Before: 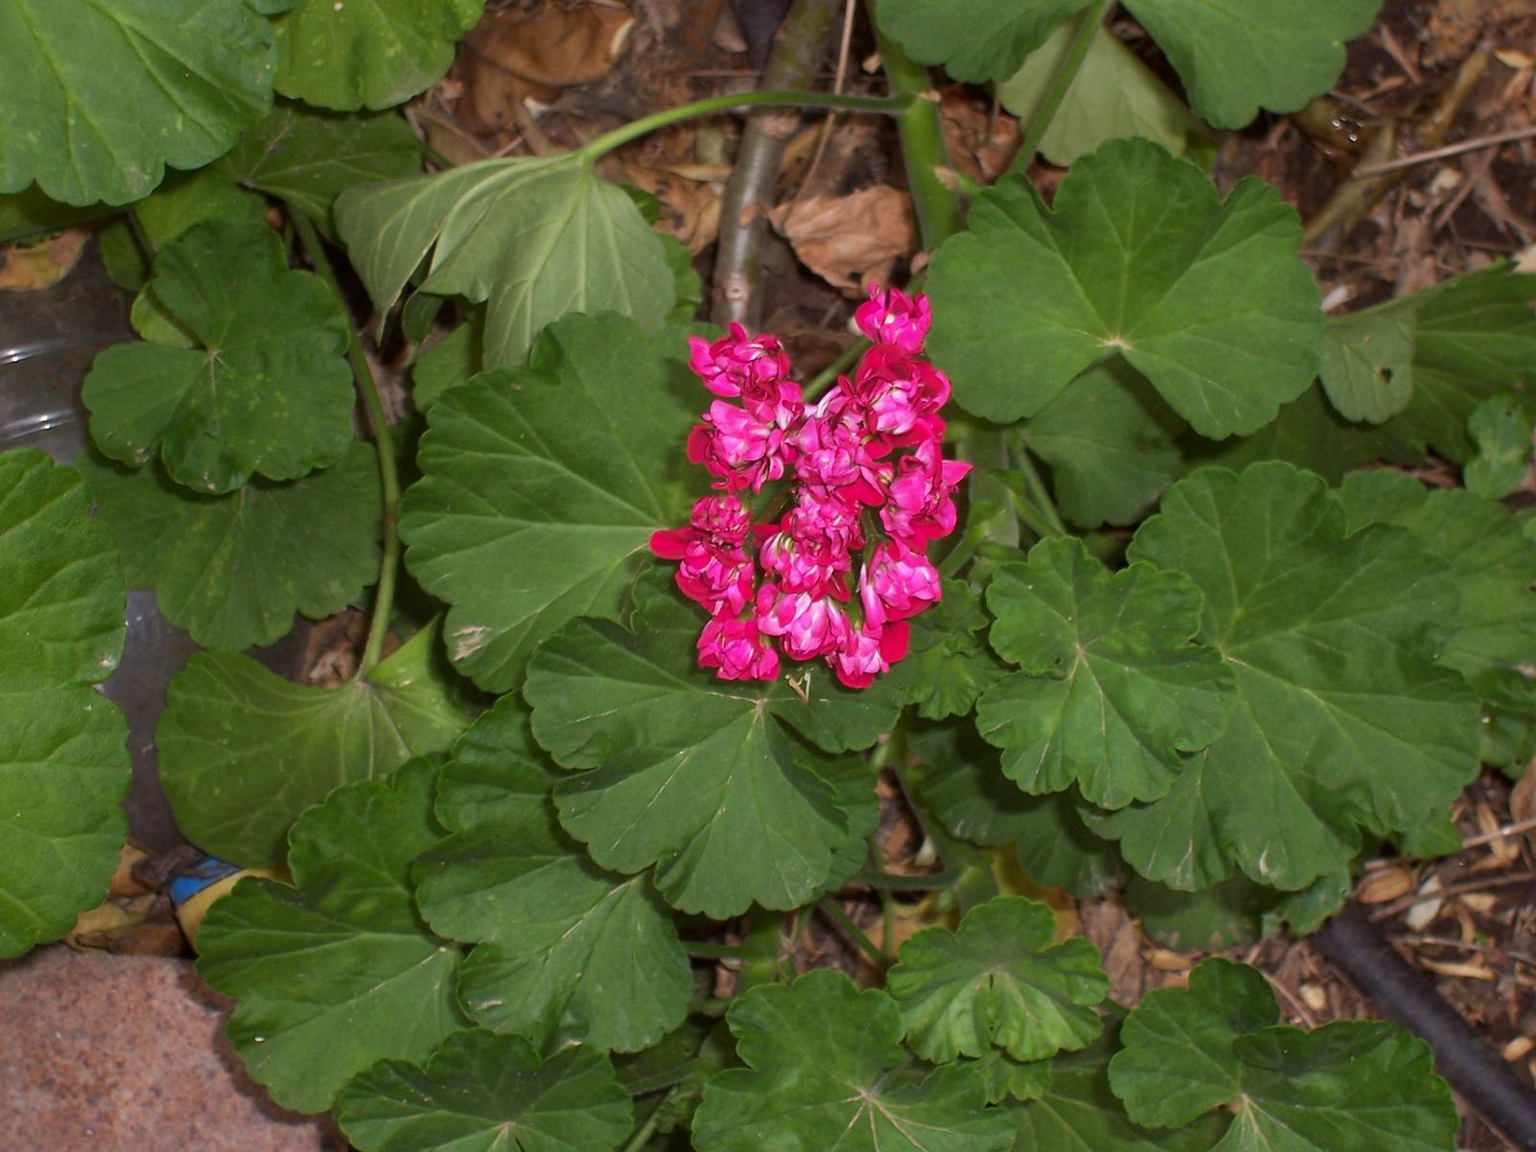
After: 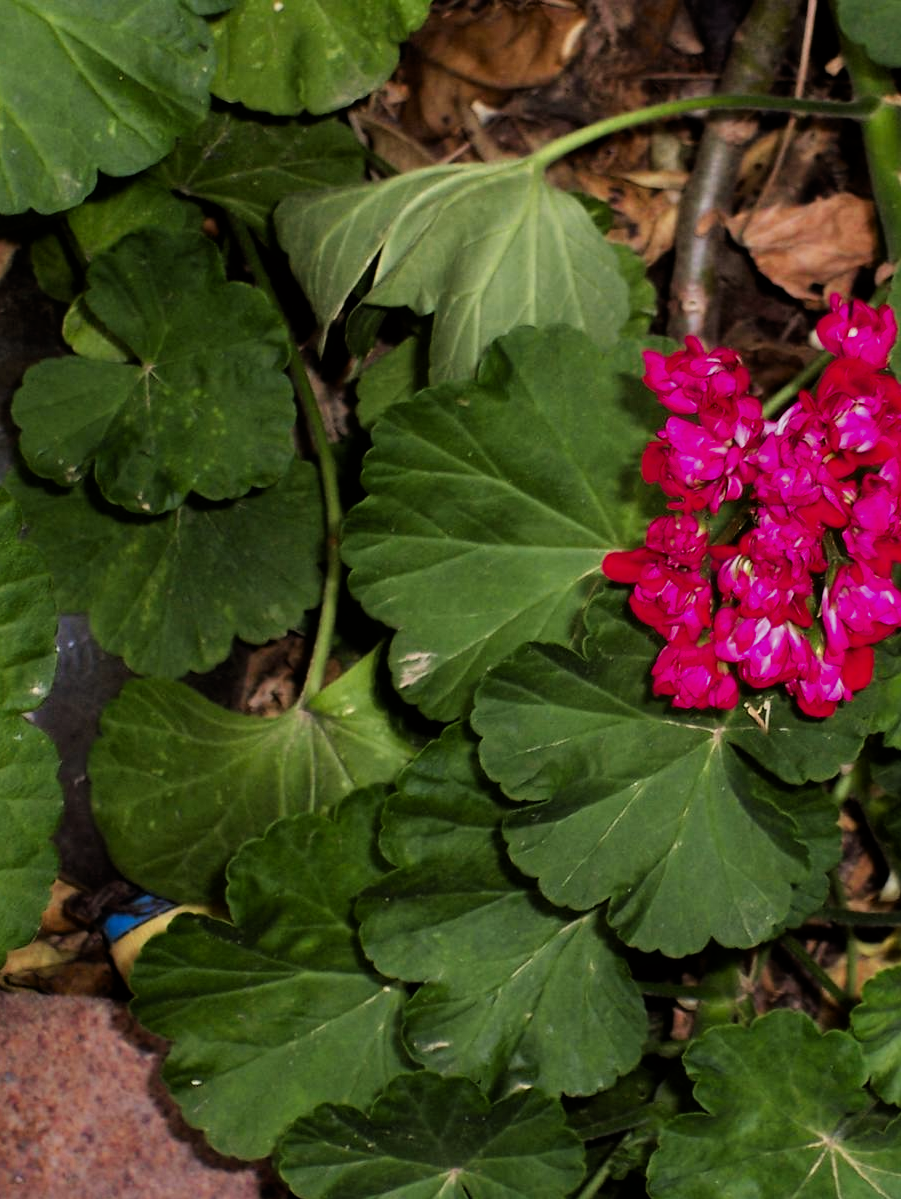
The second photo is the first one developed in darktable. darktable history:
crop: left 4.66%, right 39.012%
filmic rgb: black relative exposure -5.05 EV, white relative exposure 3.96 EV, threshold 5.97 EV, hardness 2.89, contrast 1.4, highlights saturation mix -19.73%, enable highlight reconstruction true
color zones: curves: ch0 [(0.004, 0.305) (0.261, 0.623) (0.389, 0.399) (0.708, 0.571) (0.947, 0.34)]; ch1 [(0.025, 0.645) (0.229, 0.584) (0.326, 0.551) (0.484, 0.262) (0.757, 0.643)]
